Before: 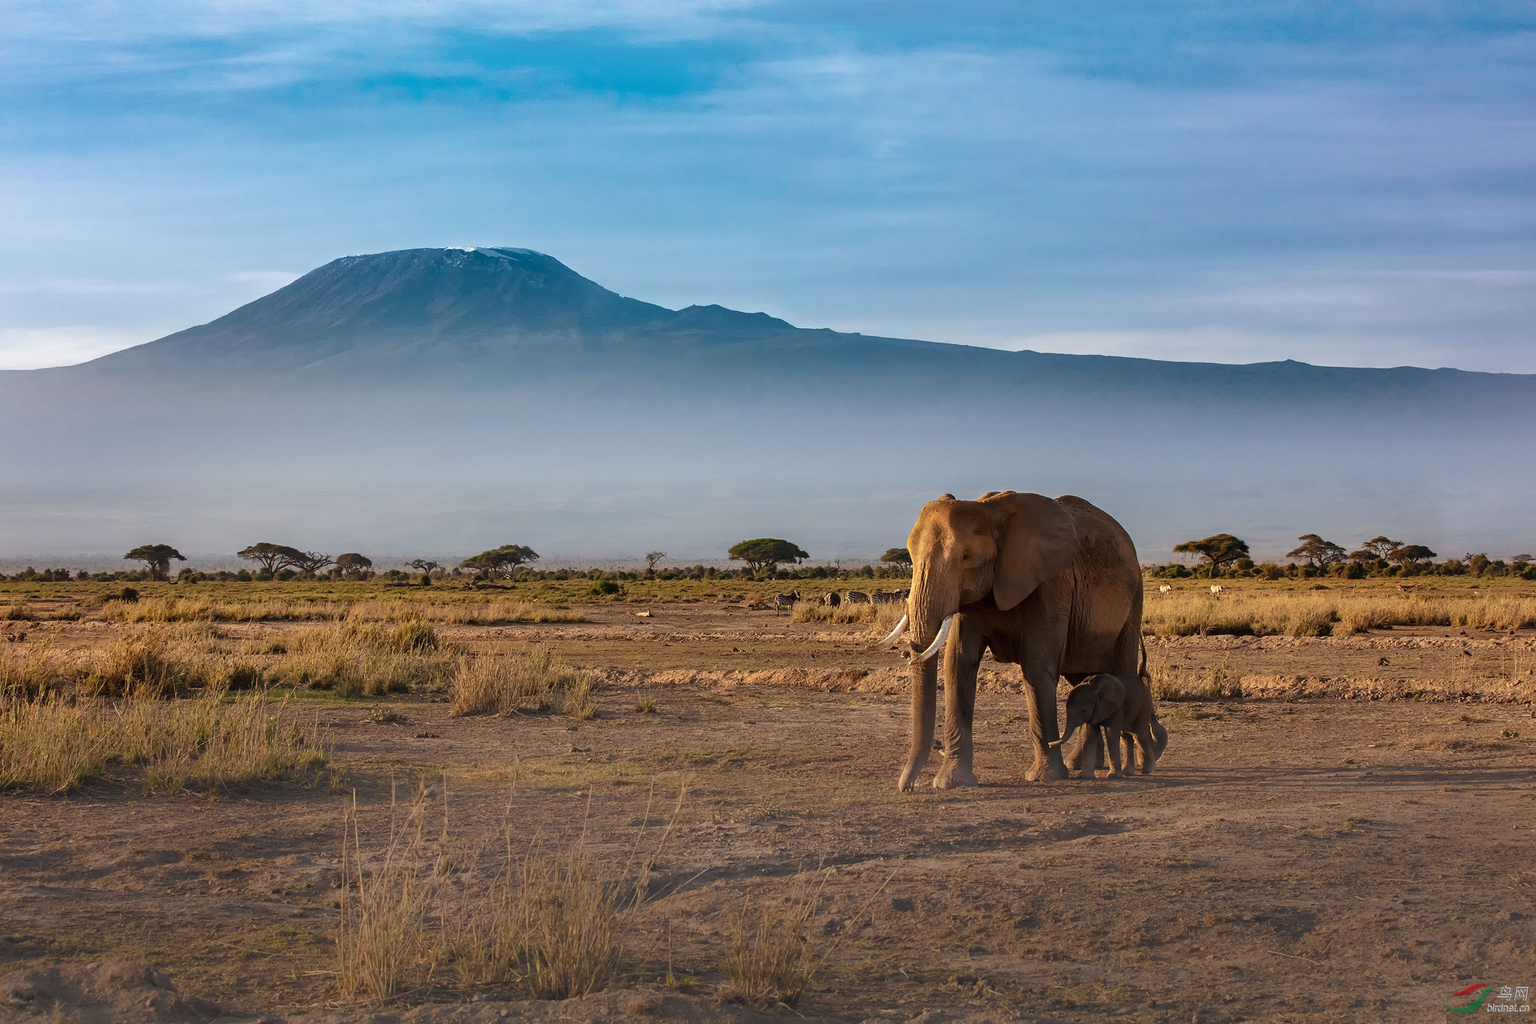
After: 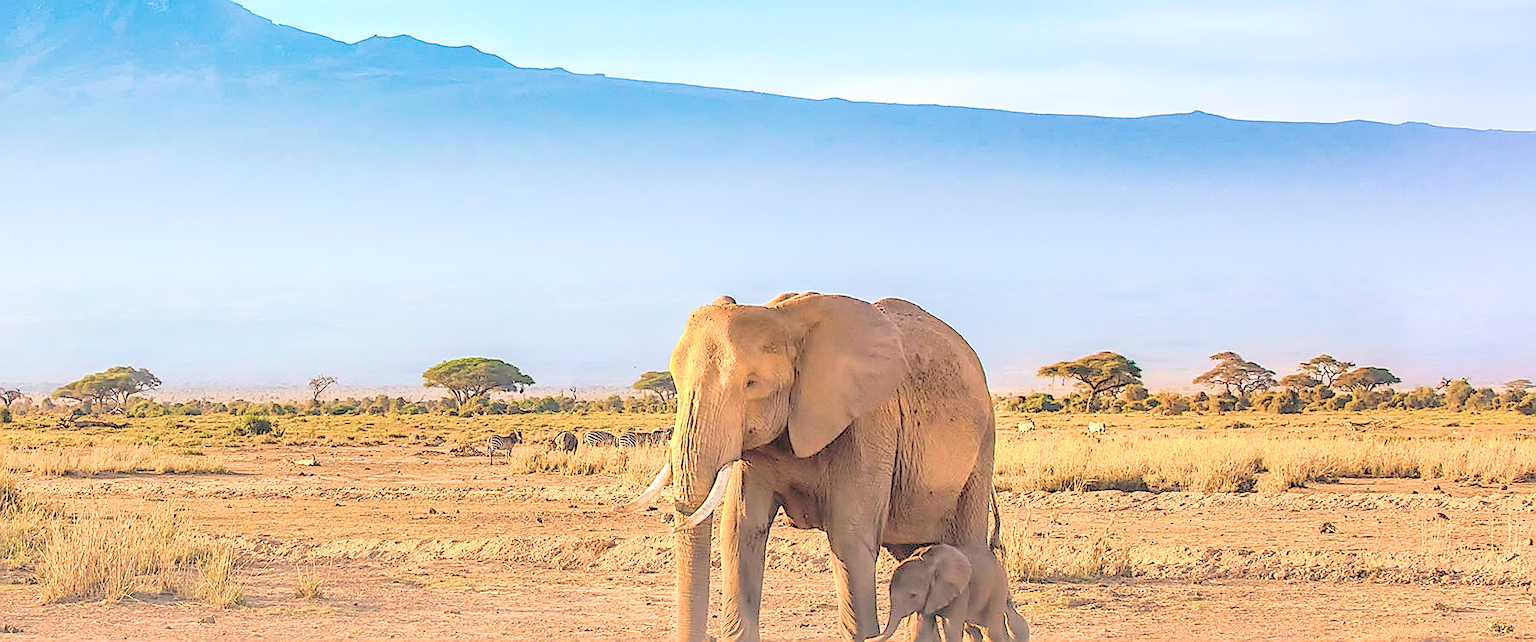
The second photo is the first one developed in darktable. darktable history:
sharpen: radius 1.42, amount 1.234, threshold 0.728
exposure: black level correction 0, exposure 0.5 EV, compensate highlight preservation false
crop and rotate: left 27.523%, top 27.305%, bottom 27.221%
contrast brightness saturation: brightness 0.987
velvia: strength 75%
local contrast: on, module defaults
